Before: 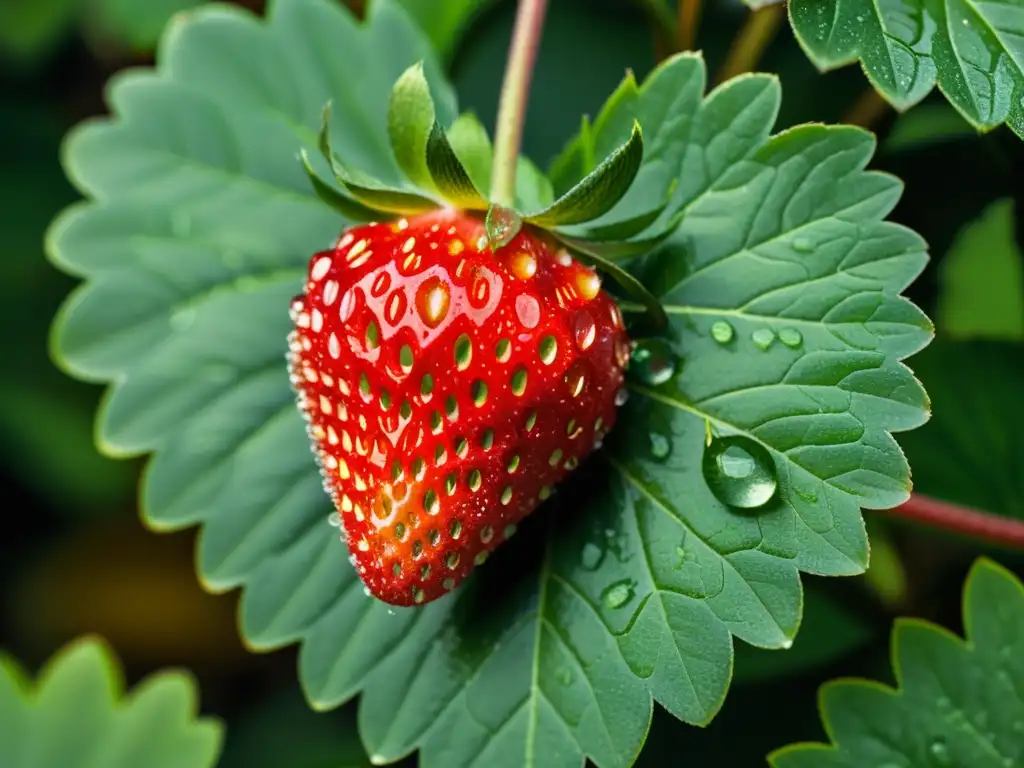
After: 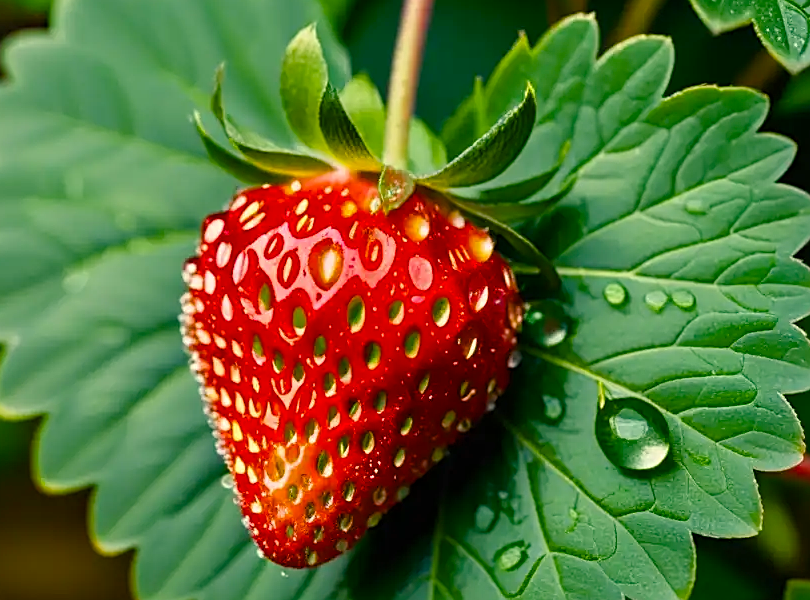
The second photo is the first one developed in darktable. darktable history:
color balance rgb: highlights gain › chroma 2.979%, highlights gain › hue 60.14°, perceptual saturation grading › global saturation 34.795%, perceptual saturation grading › highlights -29.833%, perceptual saturation grading › shadows 35.384%
sharpen: on, module defaults
crop and rotate: left 10.511%, top 5.033%, right 10.383%, bottom 16.75%
color zones: mix 33.26%
